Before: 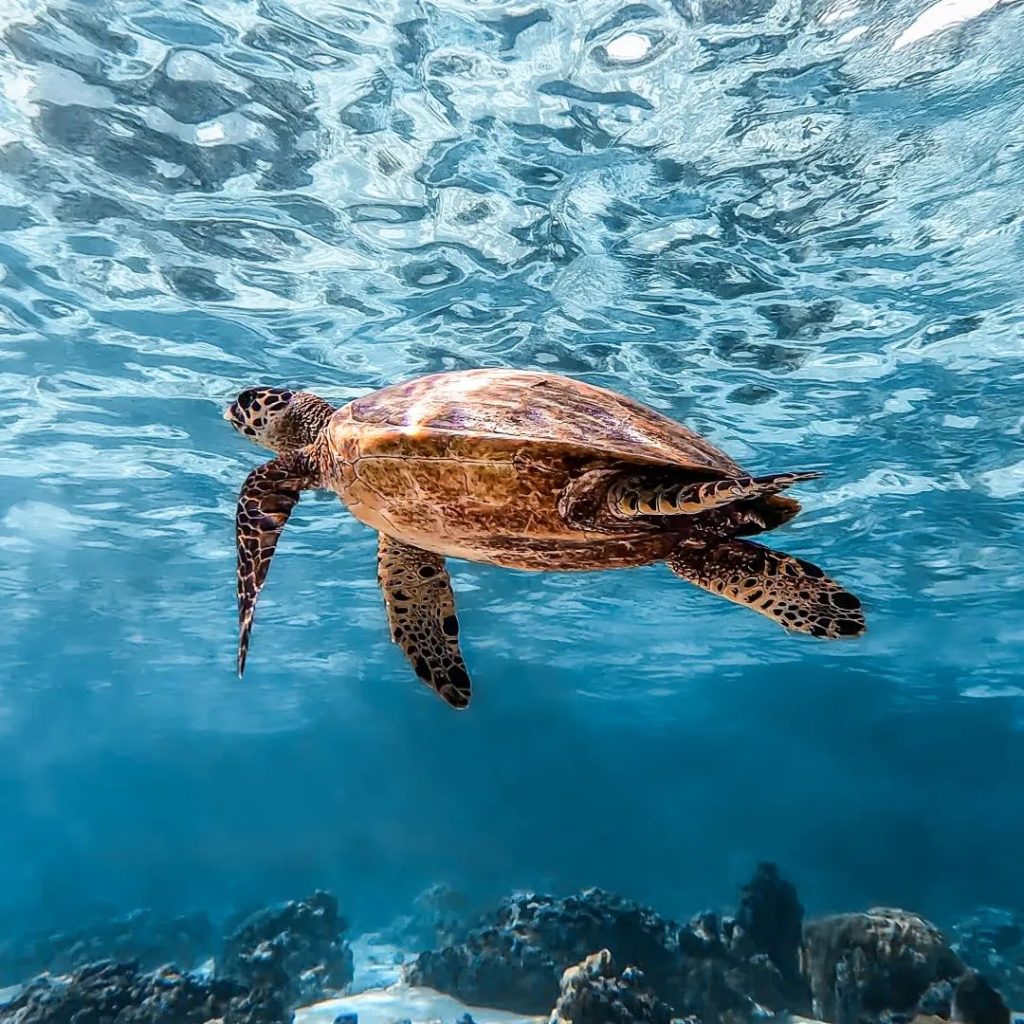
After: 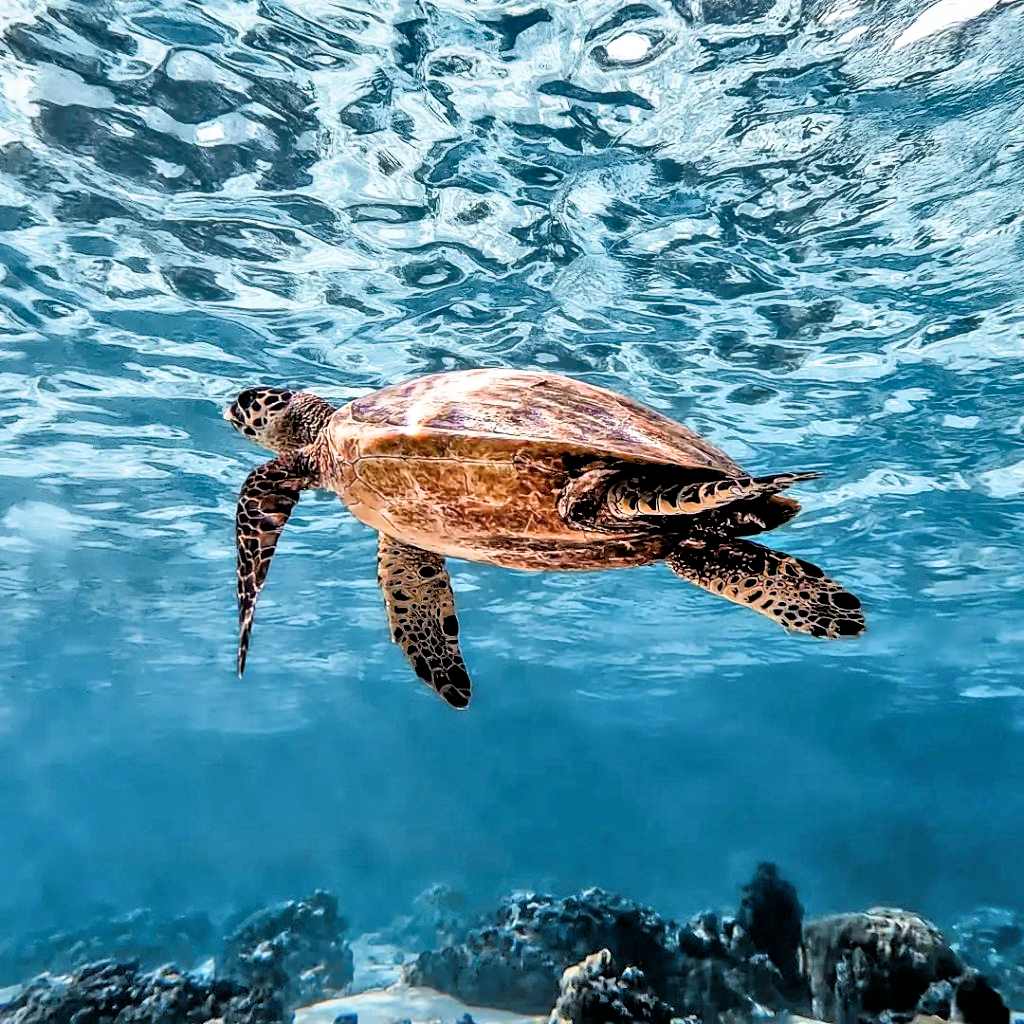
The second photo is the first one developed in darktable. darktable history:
graduated density: rotation -180°, offset 24.95
shadows and highlights: radius 118.69, shadows 42.21, highlights -61.56, soften with gaussian
filmic rgb: black relative exposure -3.64 EV, white relative exposure 2.44 EV, hardness 3.29
tone equalizer: -7 EV 0.15 EV, -6 EV 0.6 EV, -5 EV 1.15 EV, -4 EV 1.33 EV, -3 EV 1.15 EV, -2 EV 0.6 EV, -1 EV 0.15 EV, mask exposure compensation -0.5 EV
